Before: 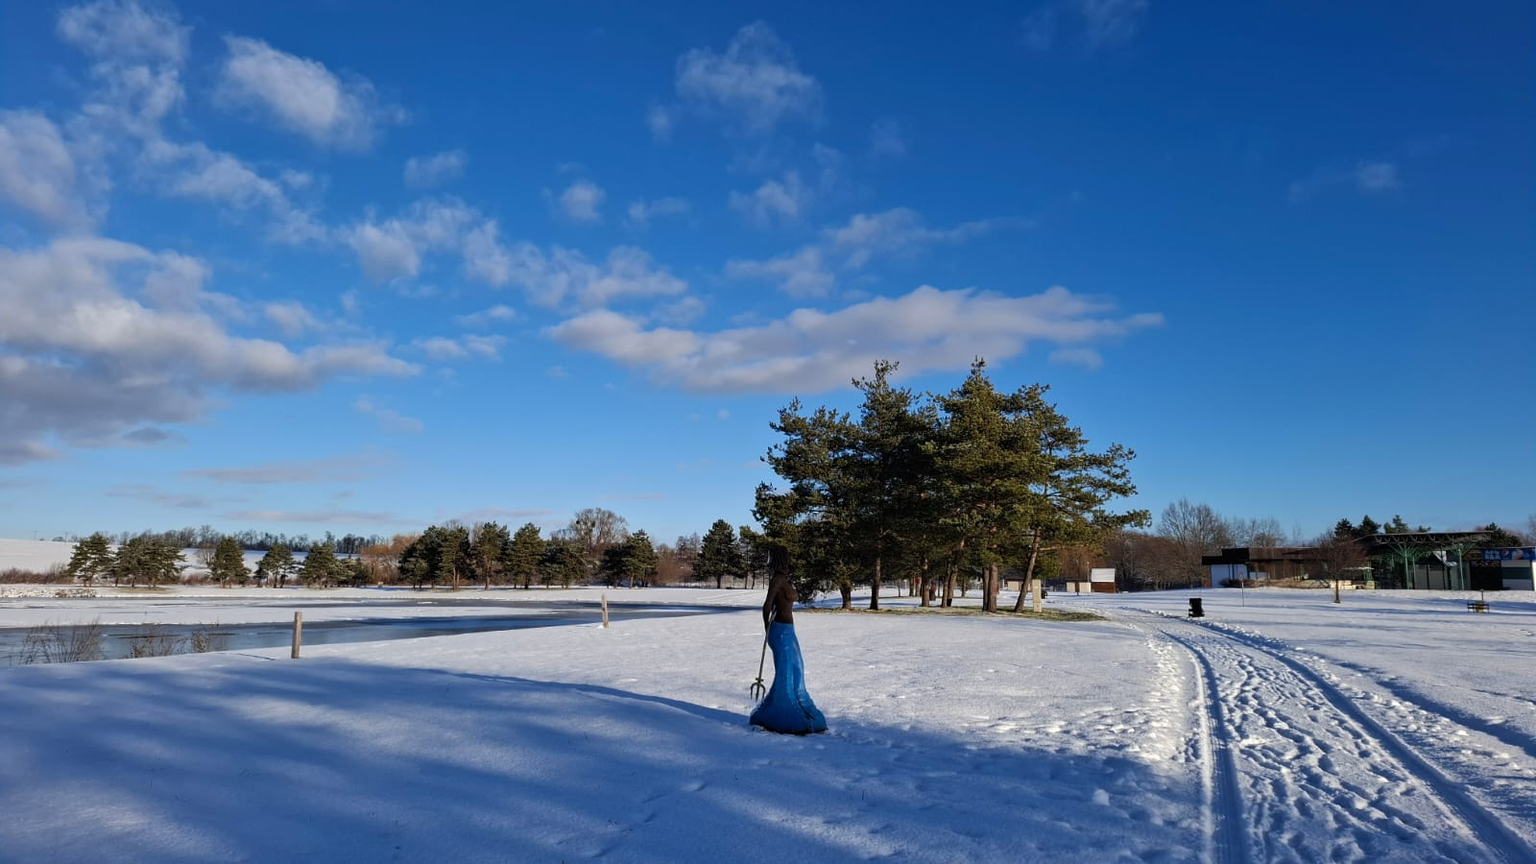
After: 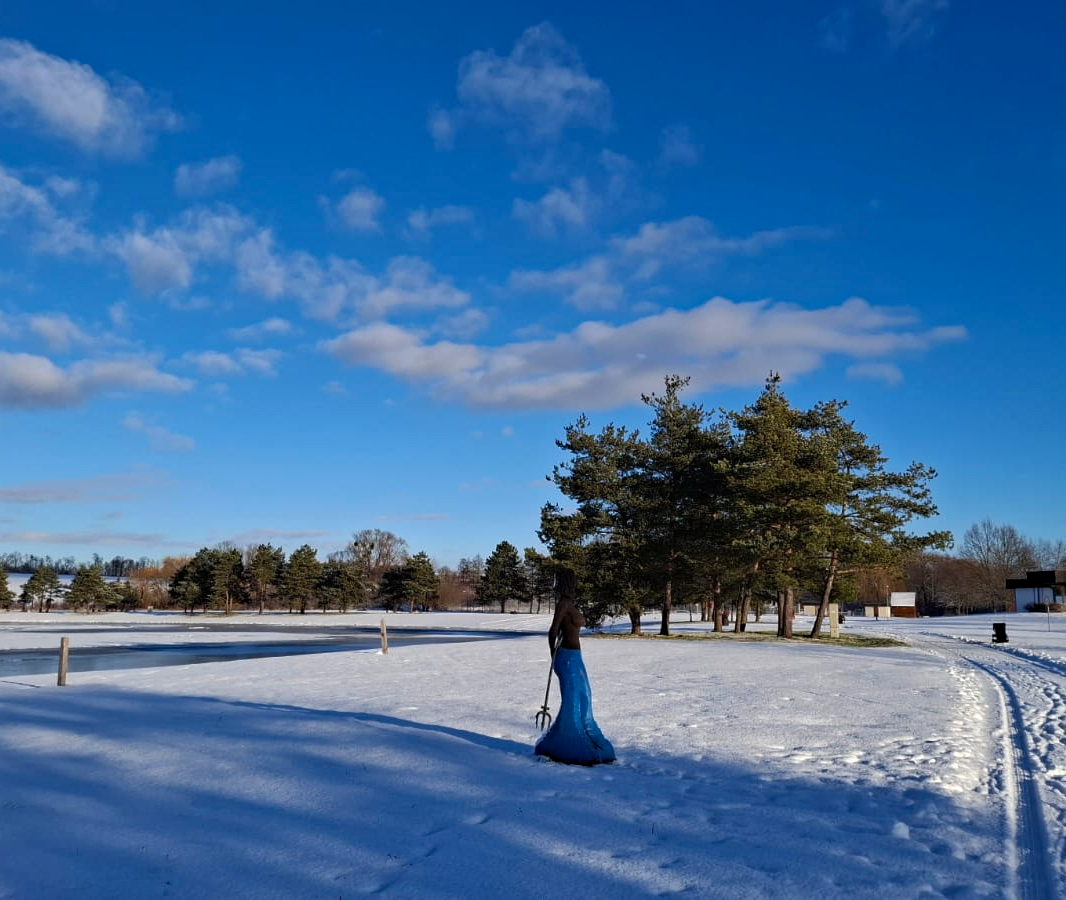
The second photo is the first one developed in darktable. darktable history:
crop: left 15.419%, right 17.914%
haze removal: compatibility mode true, adaptive false
